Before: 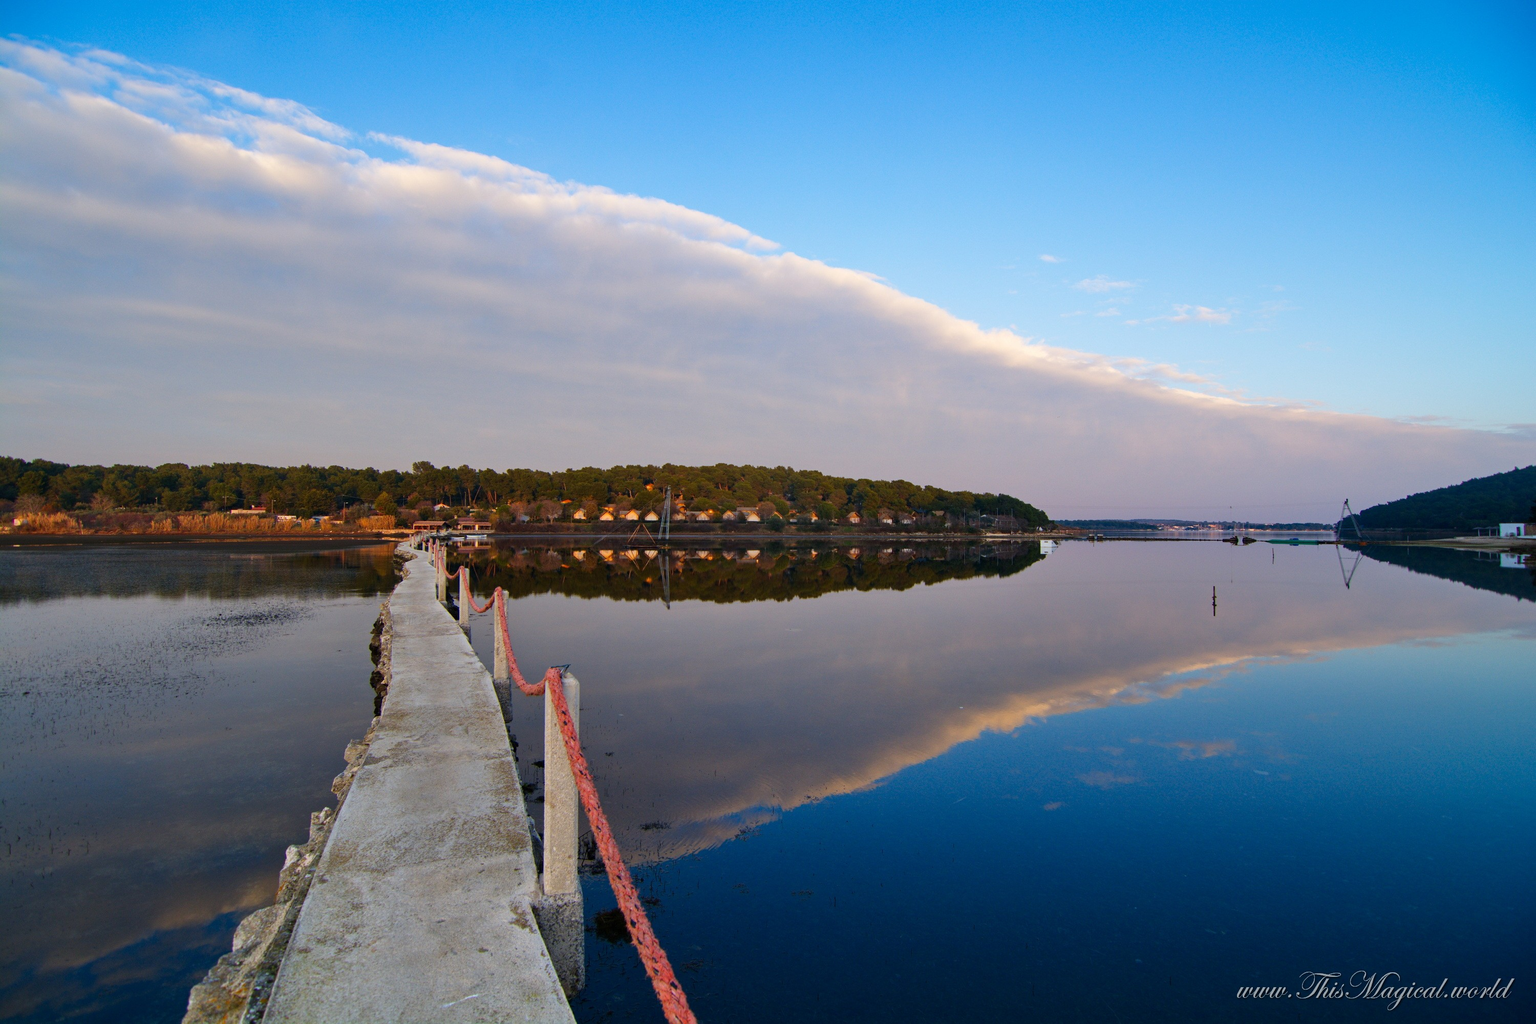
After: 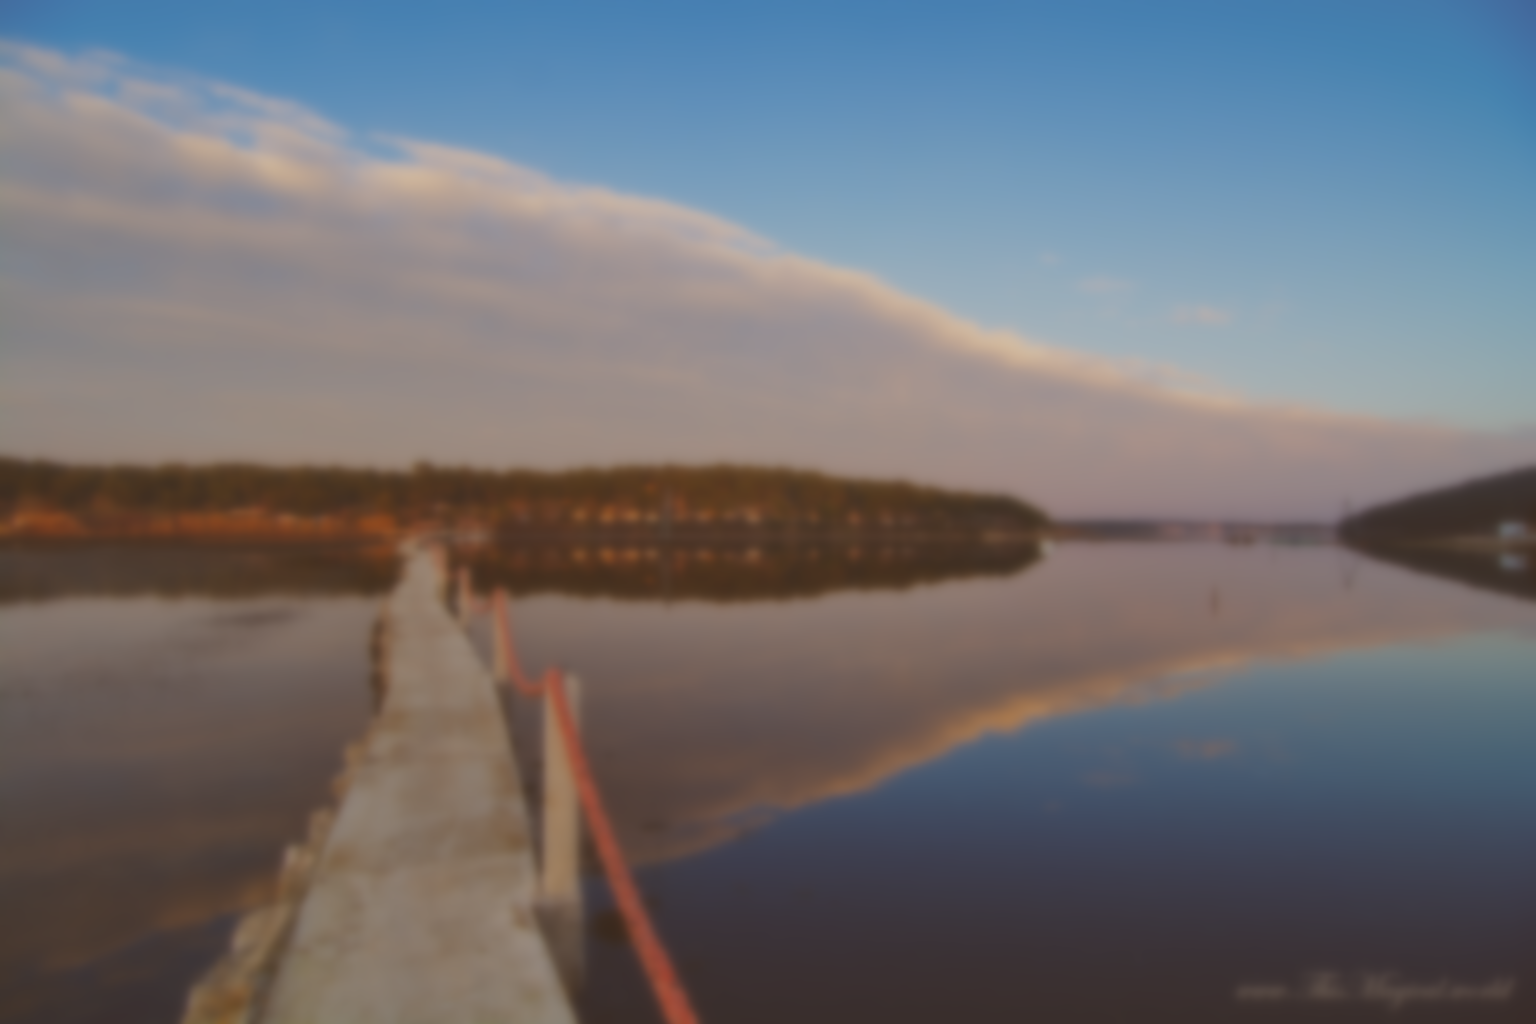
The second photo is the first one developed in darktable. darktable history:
filmic rgb: black relative exposure -15 EV, white relative exposure 3 EV, threshold 6 EV, target black luminance 0%, hardness 9.27, latitude 99%, contrast 0.912, shadows ↔ highlights balance 0.505%, add noise in highlights 0, color science v3 (2019), use custom middle-gray values true, iterations of high-quality reconstruction 0, contrast in highlights soft, enable highlight reconstruction true
color balance rgb: shadows lift › chroma 4.41%, shadows lift › hue 27°, power › chroma 2.5%, power › hue 70°, highlights gain › chroma 1%, highlights gain › hue 27°, saturation formula JzAzBz (2021)
sharpen: on, module defaults
exposure: black level correction -0.036, exposure -0.497 EV, compensate highlight preservation false
lowpass: on, module defaults
